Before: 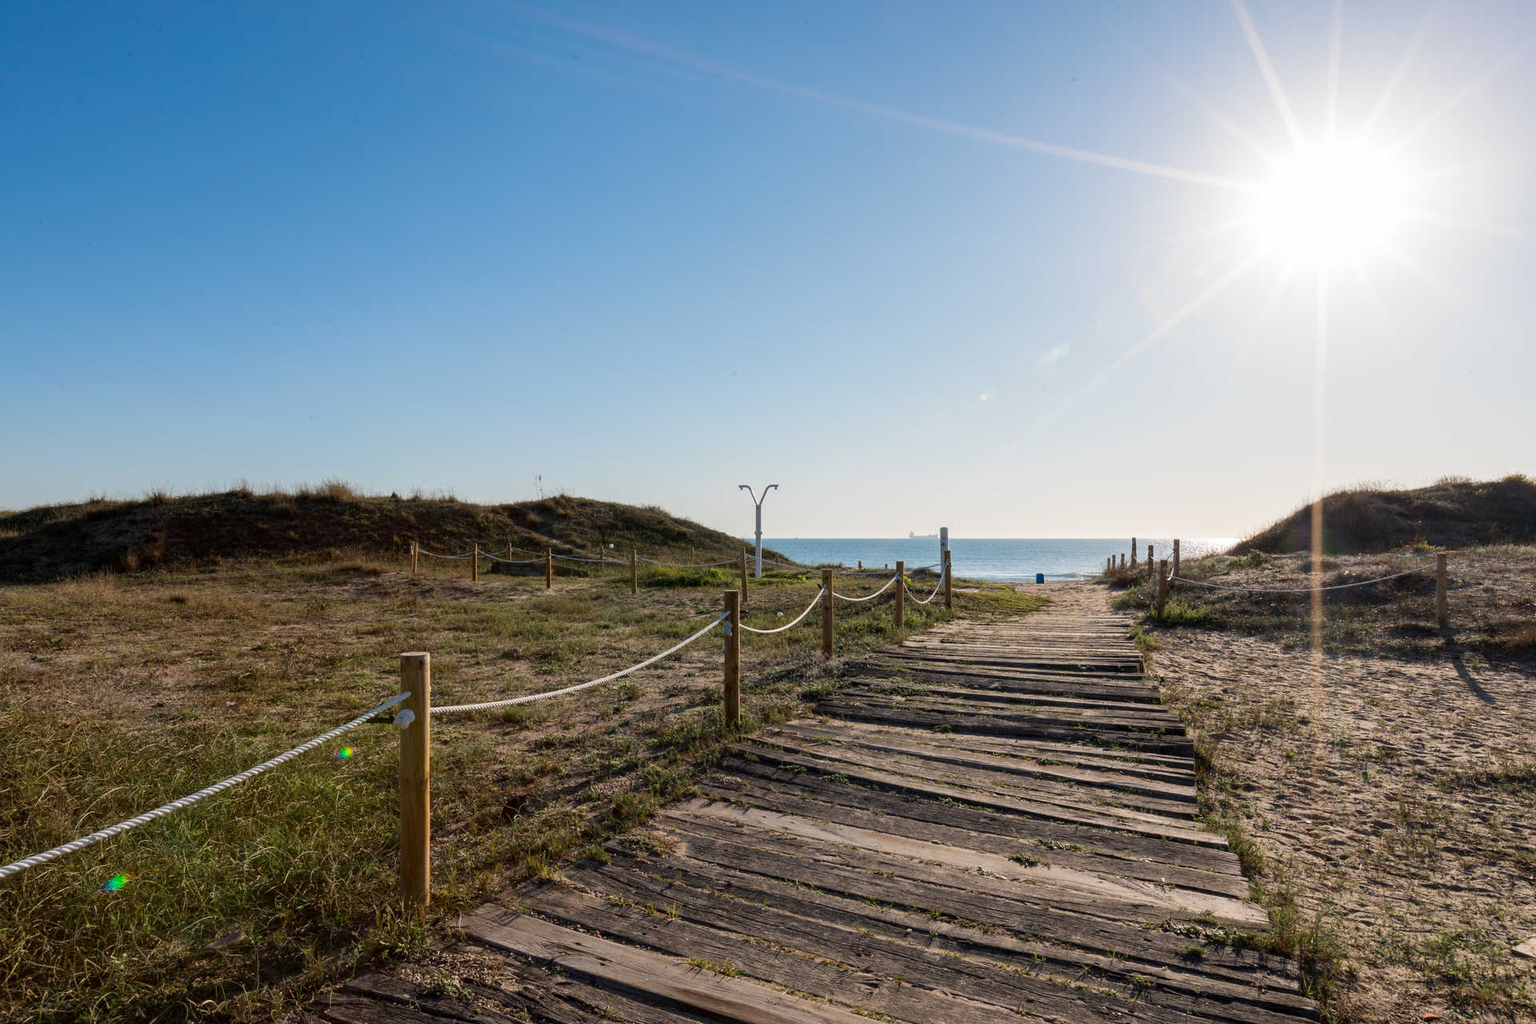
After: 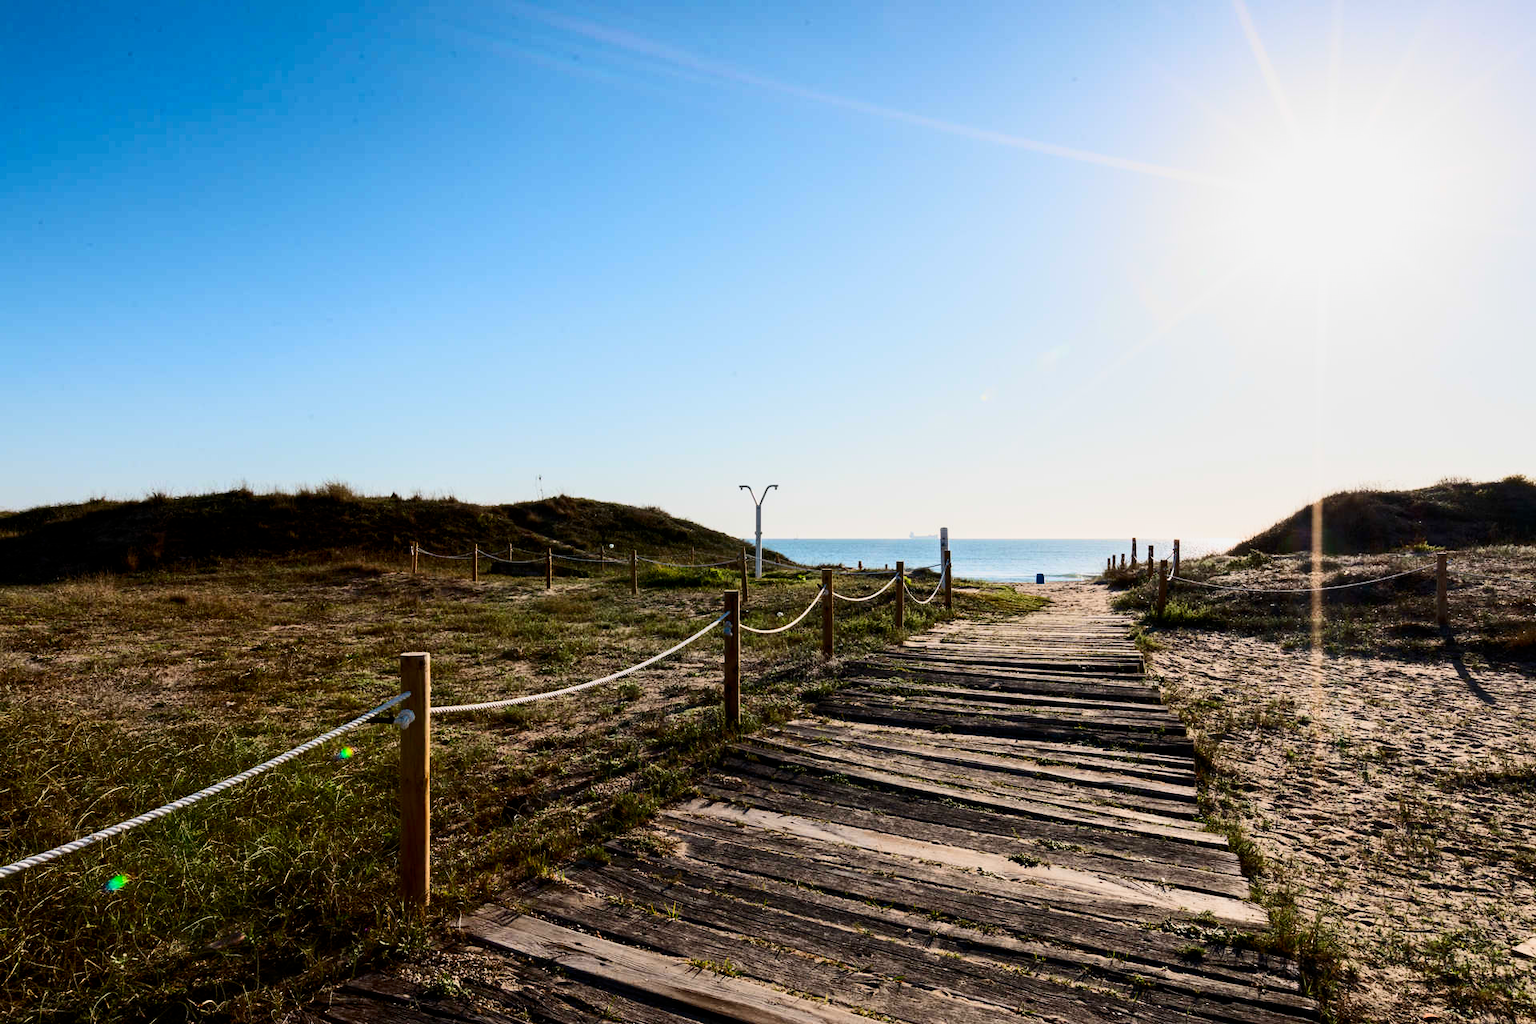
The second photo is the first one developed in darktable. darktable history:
contrast brightness saturation: contrast 0.4, brightness 0.05, saturation 0.25
filmic rgb: middle gray luminance 18.42%, black relative exposure -9 EV, white relative exposure 3.75 EV, threshold 6 EV, target black luminance 0%, hardness 4.85, latitude 67.35%, contrast 0.955, highlights saturation mix 20%, shadows ↔ highlights balance 21.36%, add noise in highlights 0, preserve chrominance luminance Y, color science v3 (2019), use custom middle-gray values true, iterations of high-quality reconstruction 0, contrast in highlights soft, enable highlight reconstruction true
